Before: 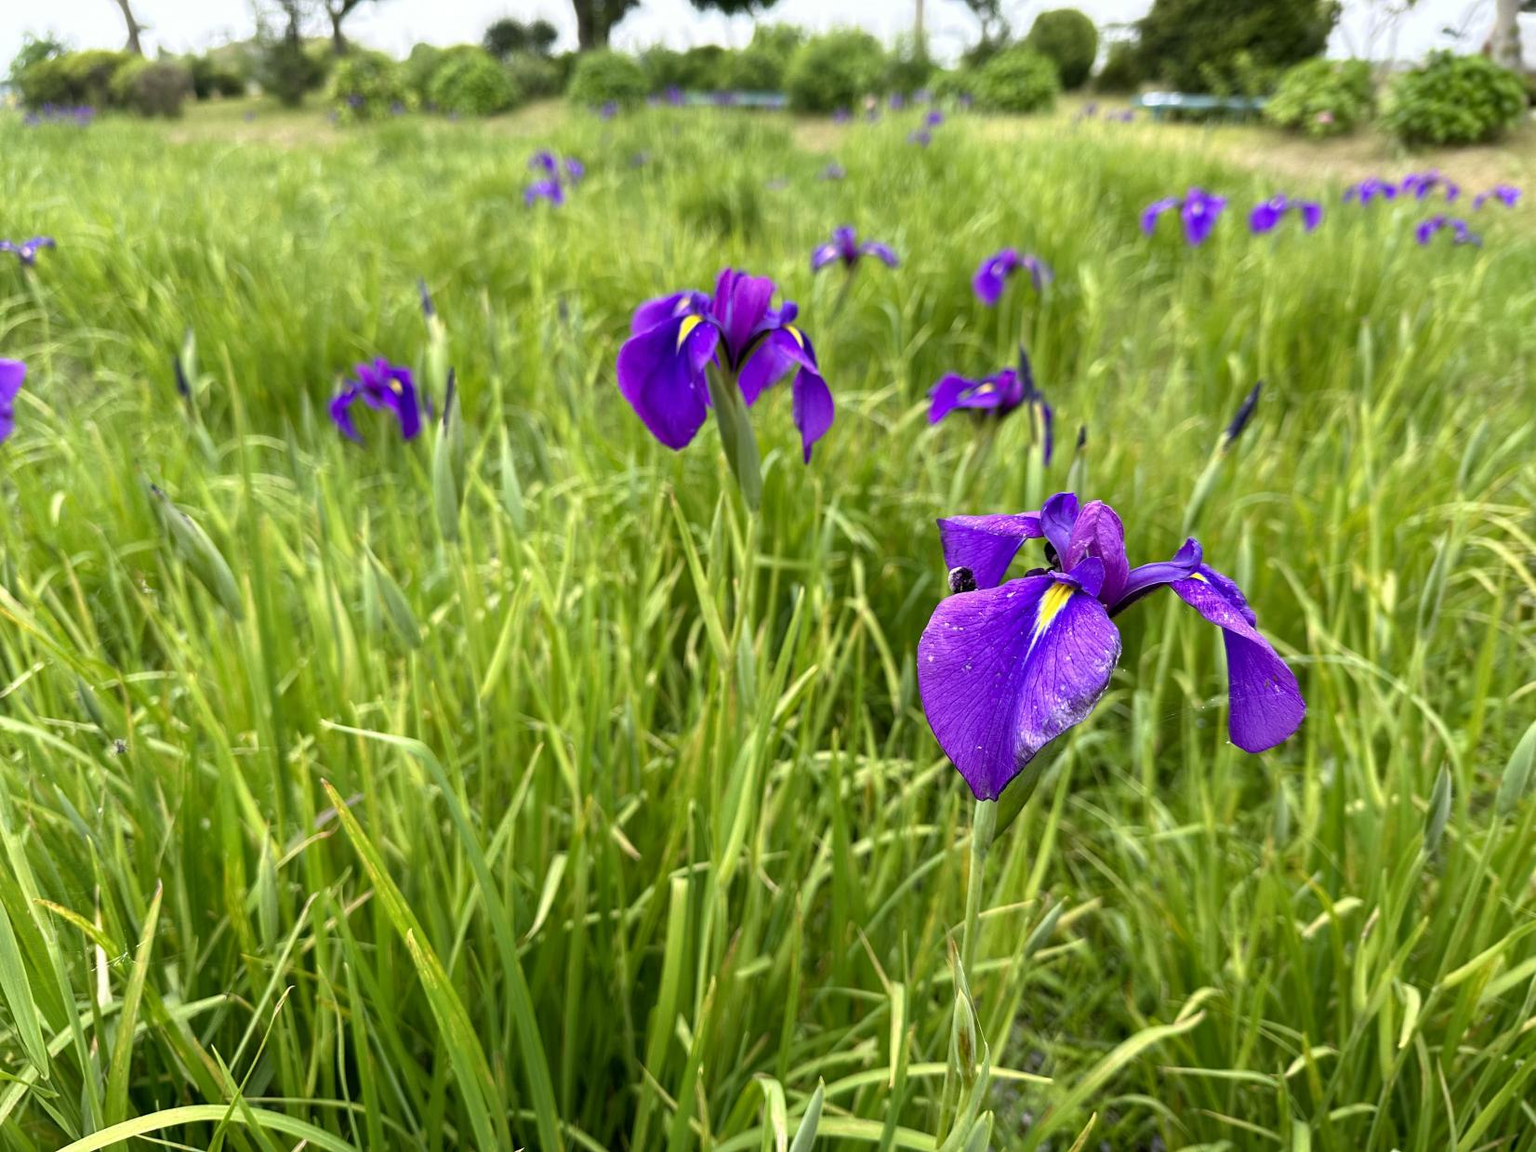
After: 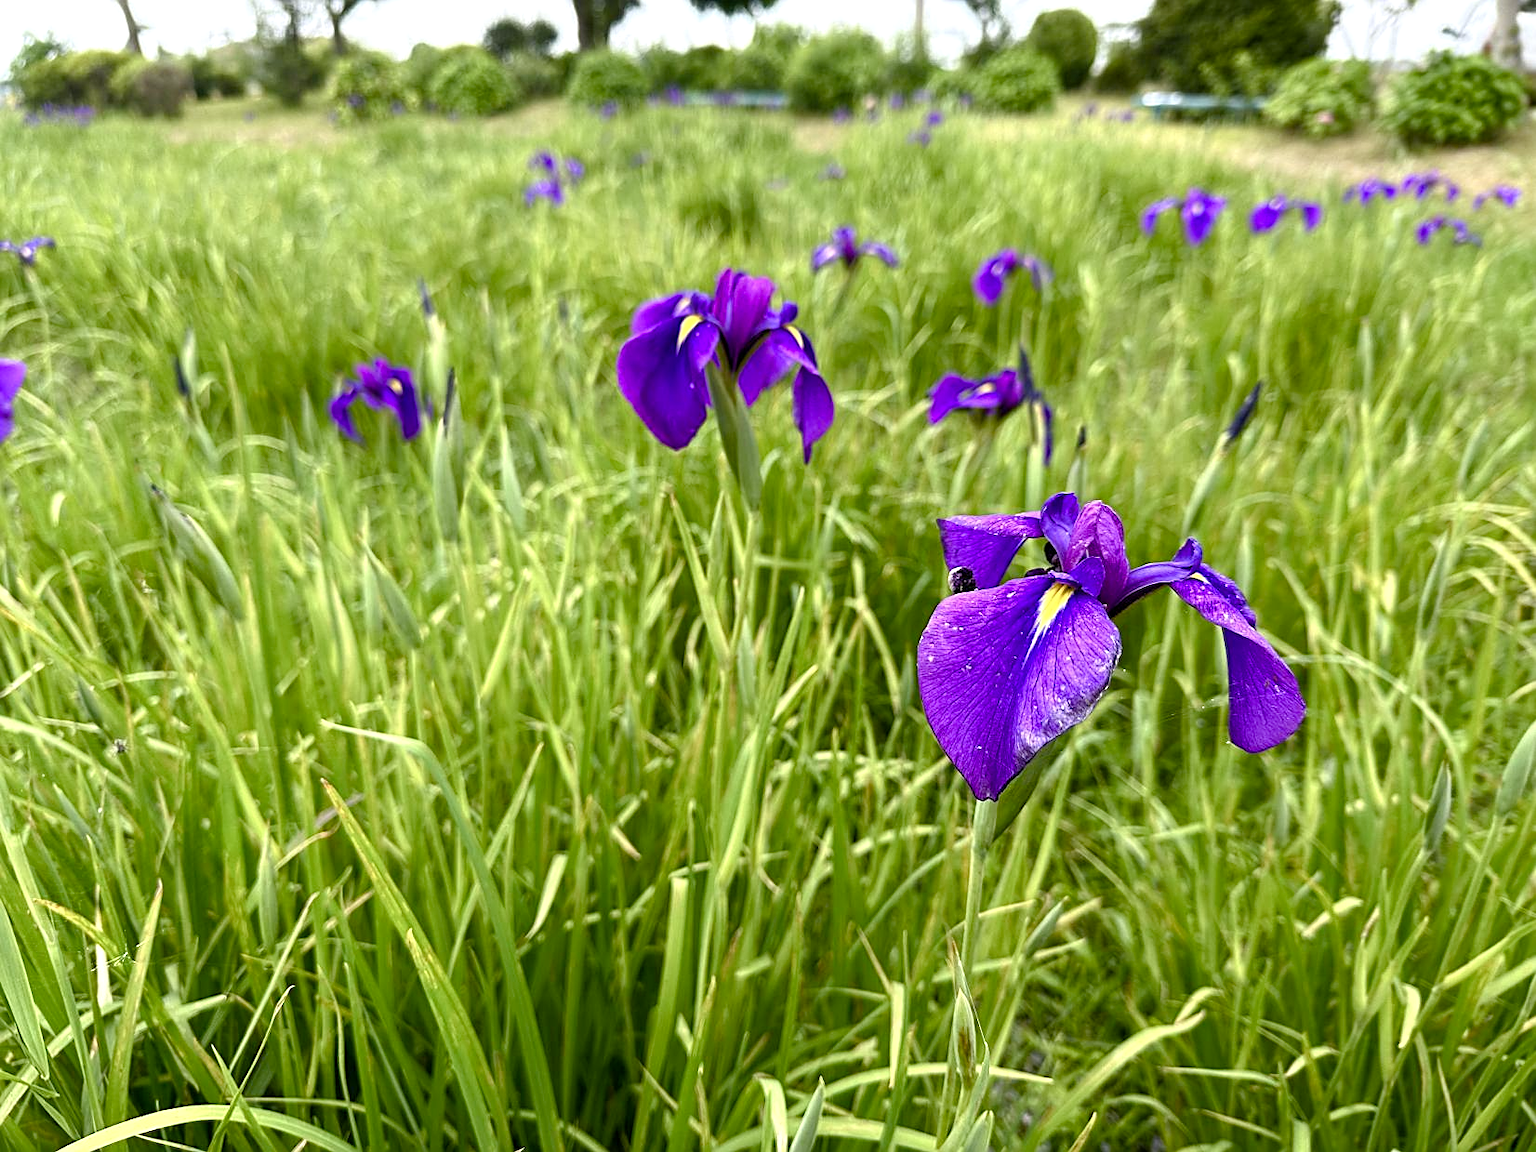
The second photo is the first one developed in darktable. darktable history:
sharpen: on, module defaults
exposure: exposure 0.208 EV, compensate highlight preservation false
color balance rgb: shadows lift › luminance -9.709%, perceptual saturation grading › global saturation 0.459%, perceptual saturation grading › highlights -18.418%, perceptual saturation grading › mid-tones 7.093%, perceptual saturation grading › shadows 27.565%, global vibrance 14.34%
